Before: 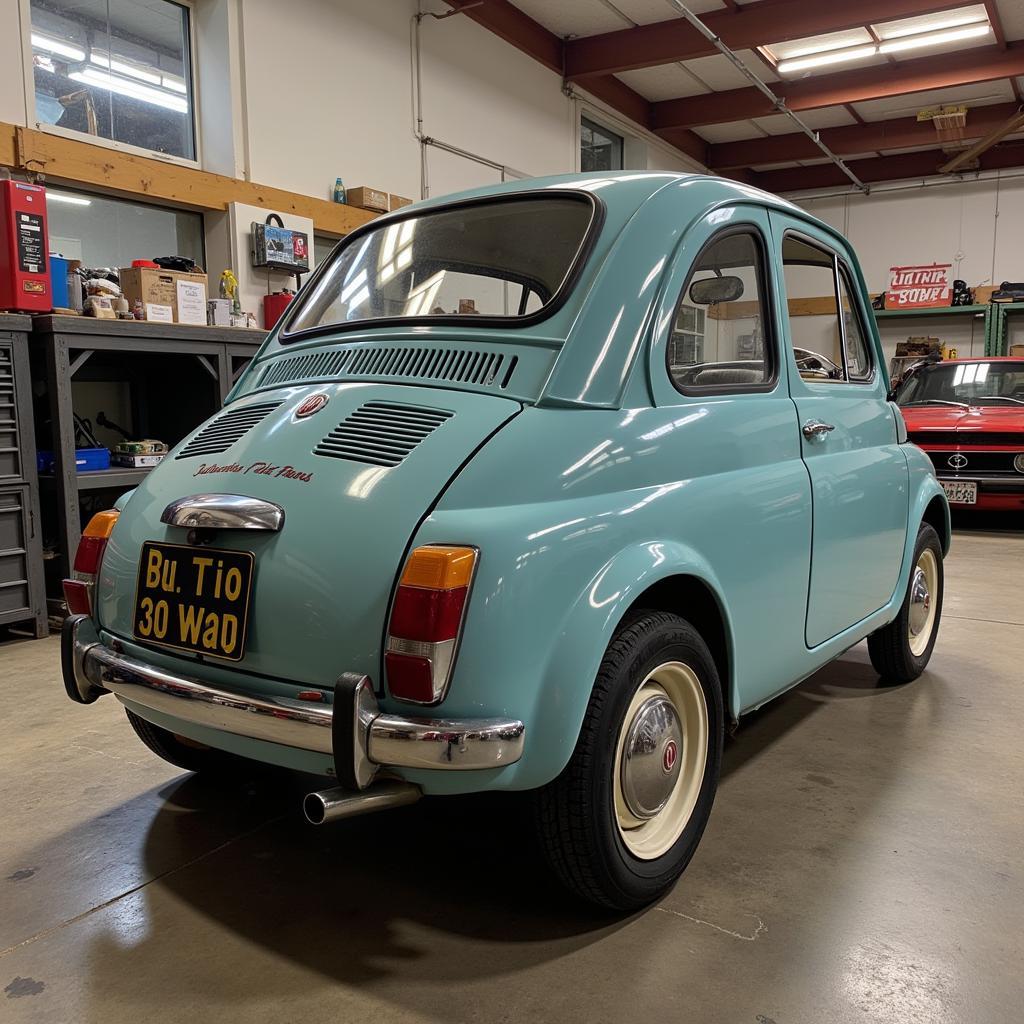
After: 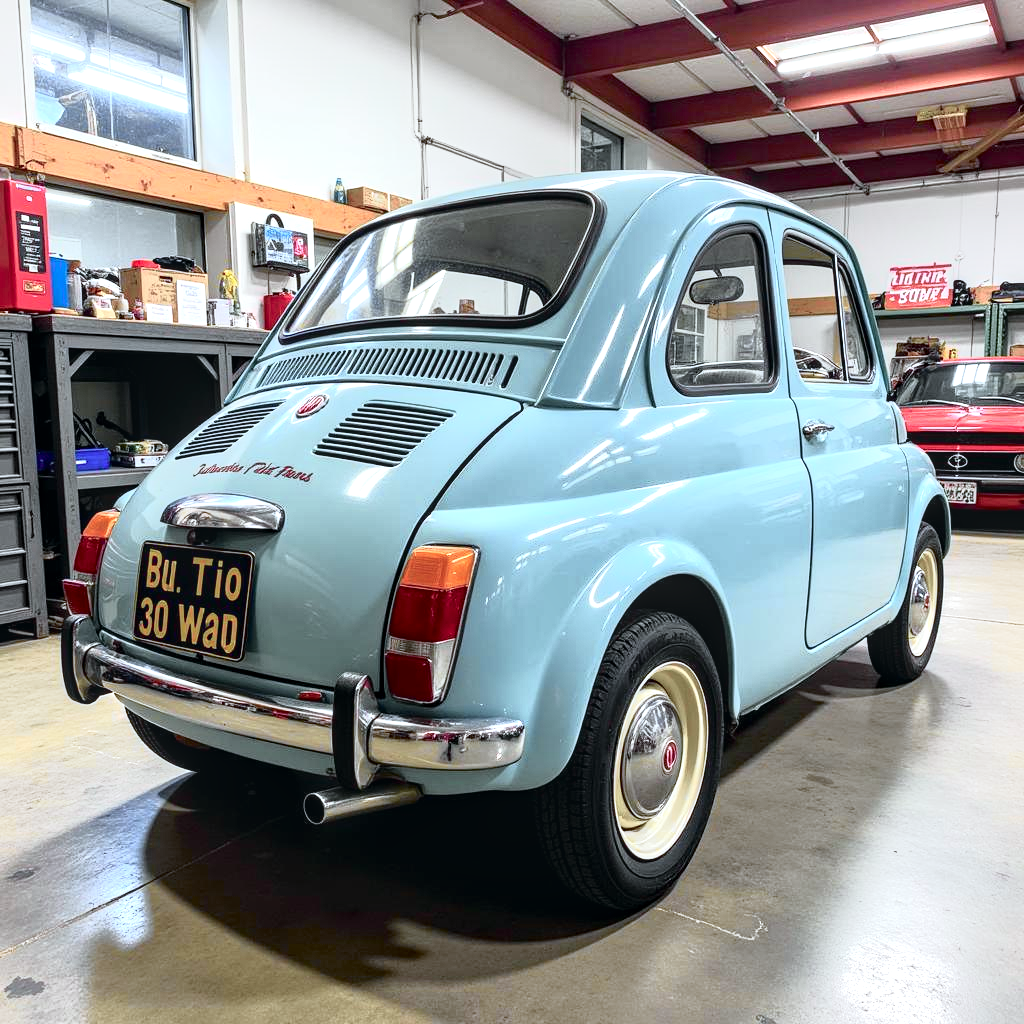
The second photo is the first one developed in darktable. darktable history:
local contrast: on, module defaults
tone curve: curves: ch0 [(0, 0) (0.105, 0.068) (0.195, 0.162) (0.283, 0.283) (0.384, 0.404) (0.485, 0.531) (0.638, 0.681) (0.795, 0.879) (1, 0.977)]; ch1 [(0, 0) (0.161, 0.092) (0.35, 0.33) (0.379, 0.401) (0.456, 0.469) (0.504, 0.498) (0.53, 0.532) (0.58, 0.619) (0.635, 0.671) (1, 1)]; ch2 [(0, 0) (0.371, 0.362) (0.437, 0.437) (0.483, 0.484) (0.53, 0.515) (0.56, 0.58) (0.622, 0.606) (1, 1)], color space Lab, independent channels, preserve colors none
color calibration: illuminant custom, x 0.368, y 0.373, temperature 4330.32 K
exposure: black level correction 0.001, exposure 1.129 EV, compensate exposure bias true, compensate highlight preservation false
